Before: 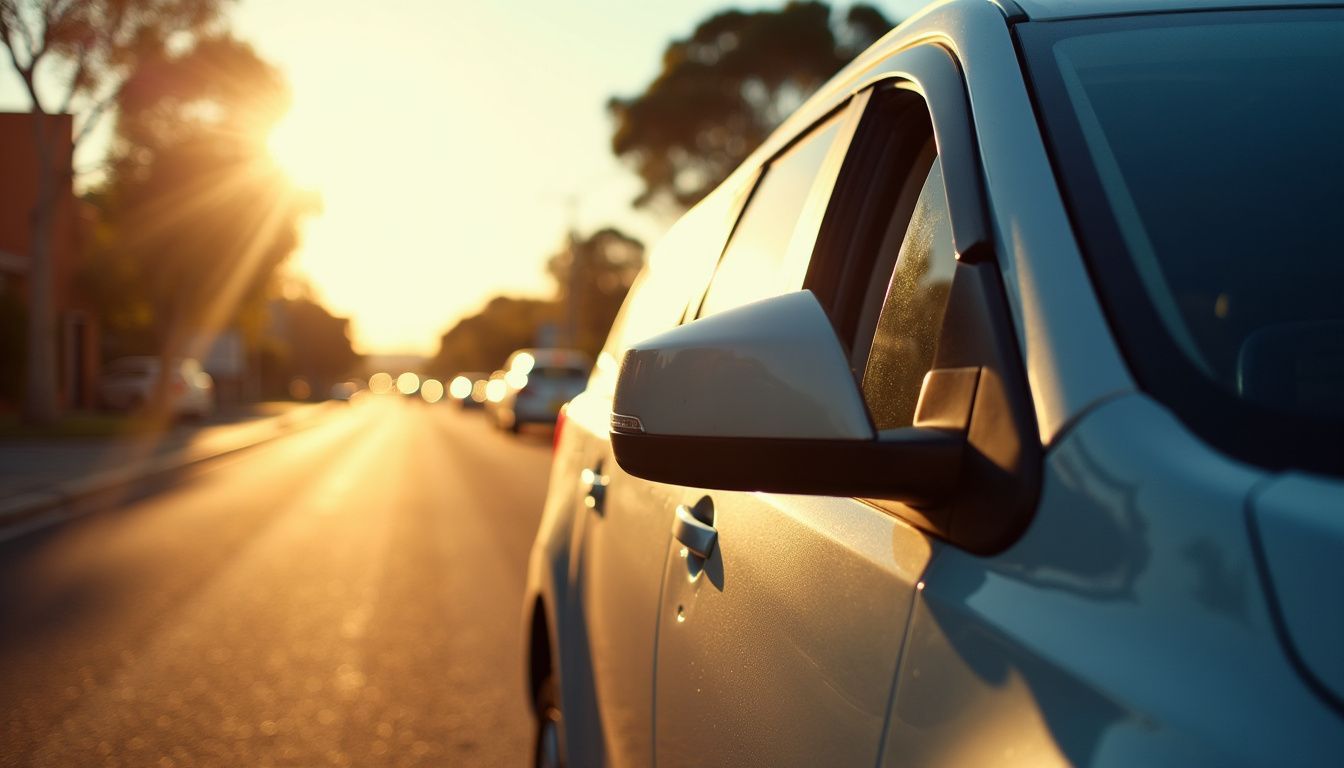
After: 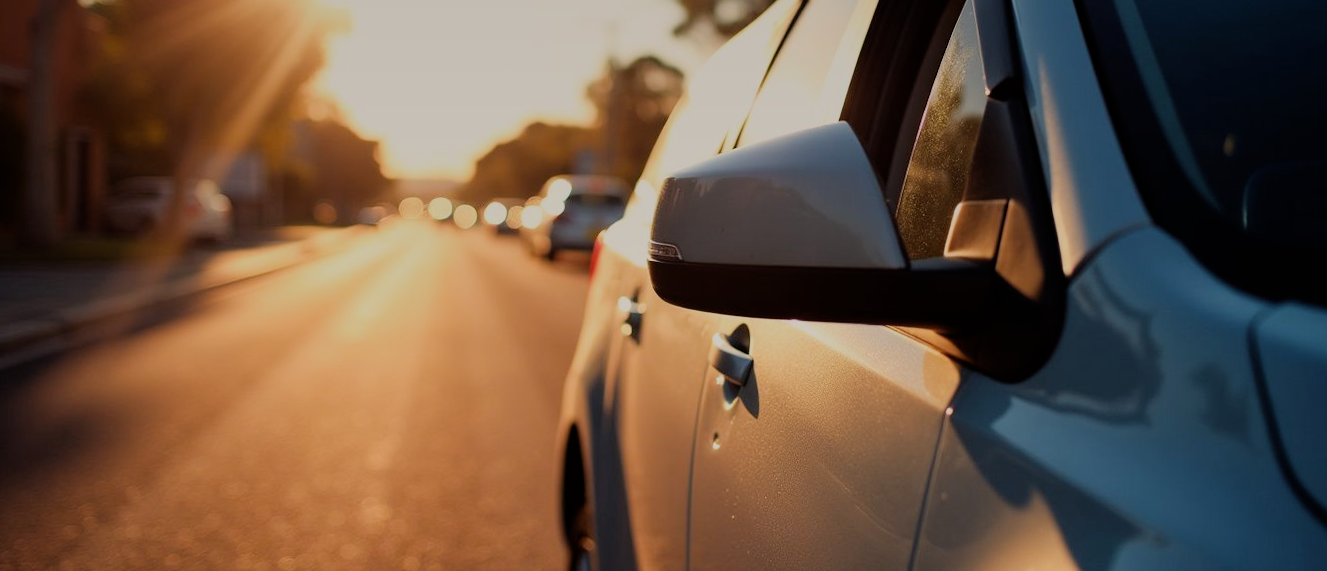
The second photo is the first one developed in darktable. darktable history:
graduated density: on, module defaults
rotate and perspective: rotation 0.679°, lens shift (horizontal) 0.136, crop left 0.009, crop right 0.991, crop top 0.078, crop bottom 0.95
crop and rotate: top 19.998%
white balance: red 1.05, blue 1.072
filmic rgb: black relative exposure -7.32 EV, white relative exposure 5.09 EV, hardness 3.2
